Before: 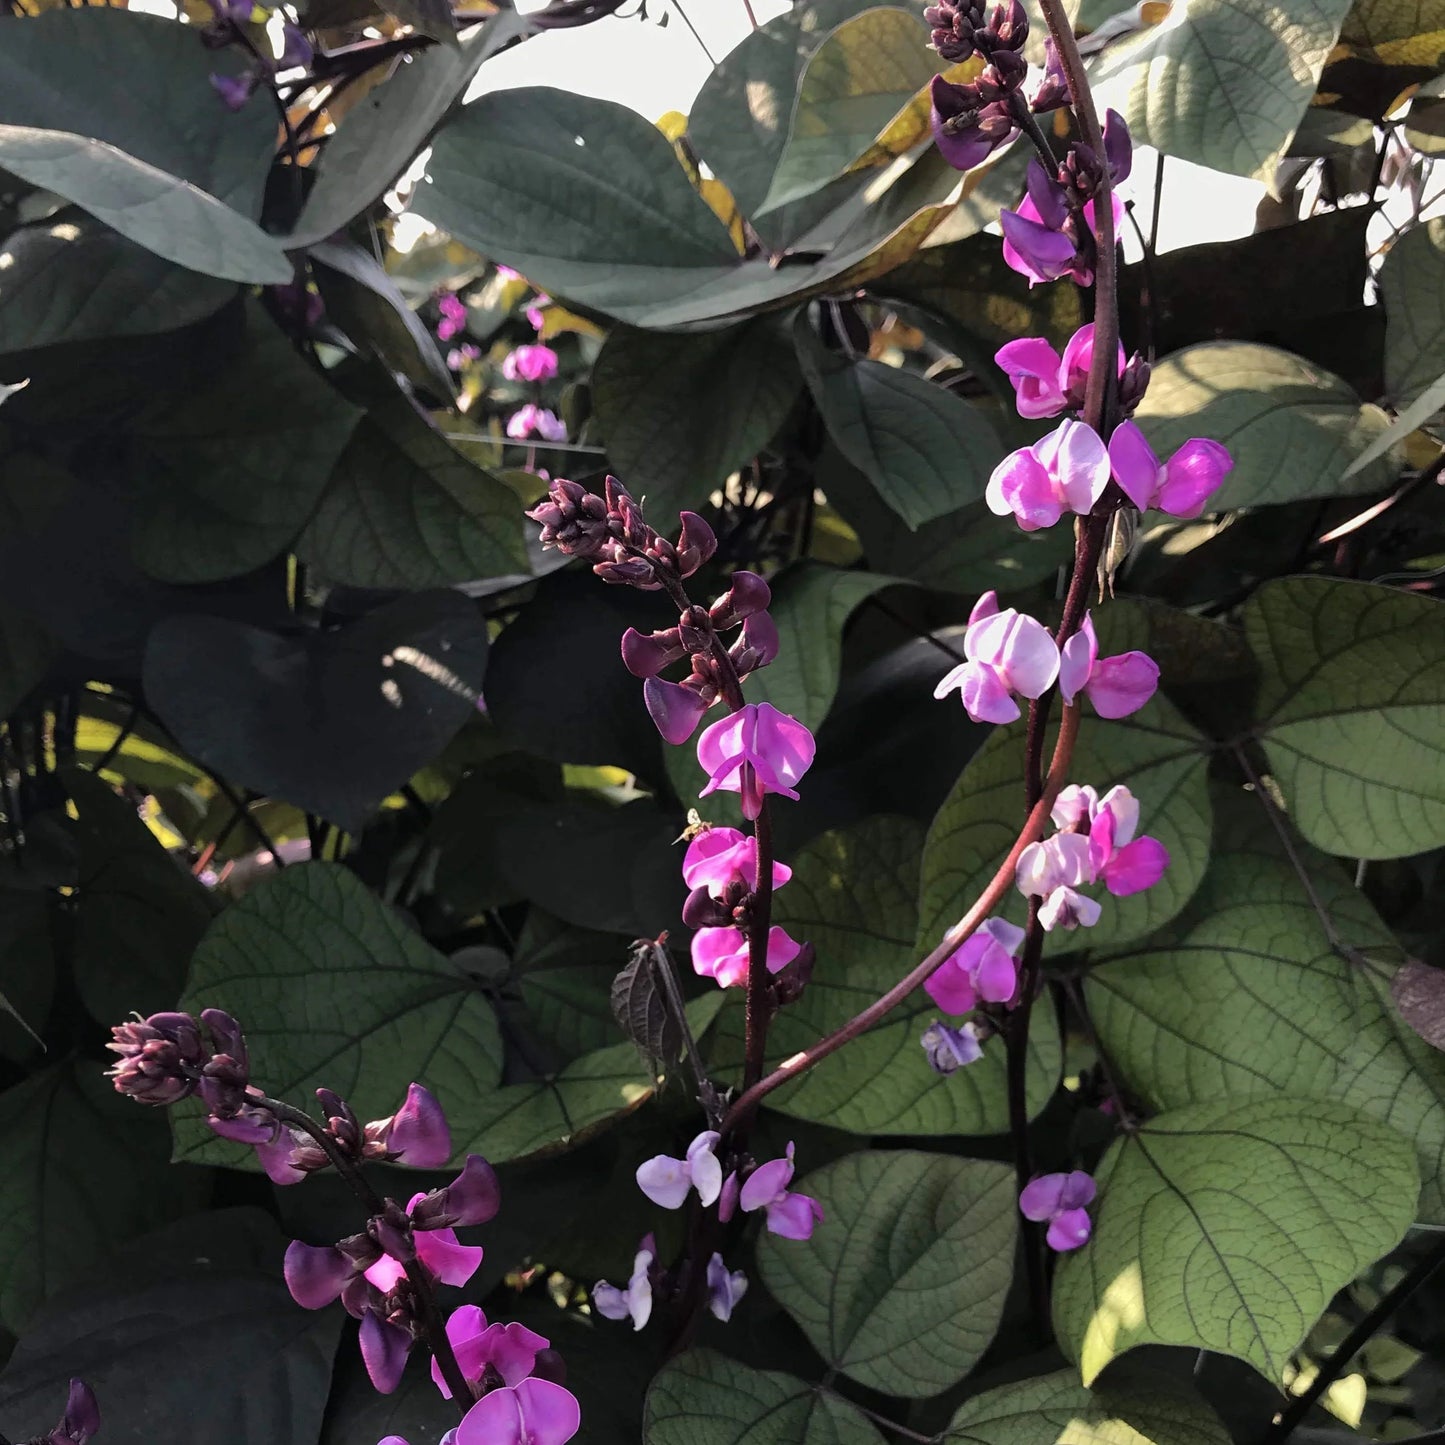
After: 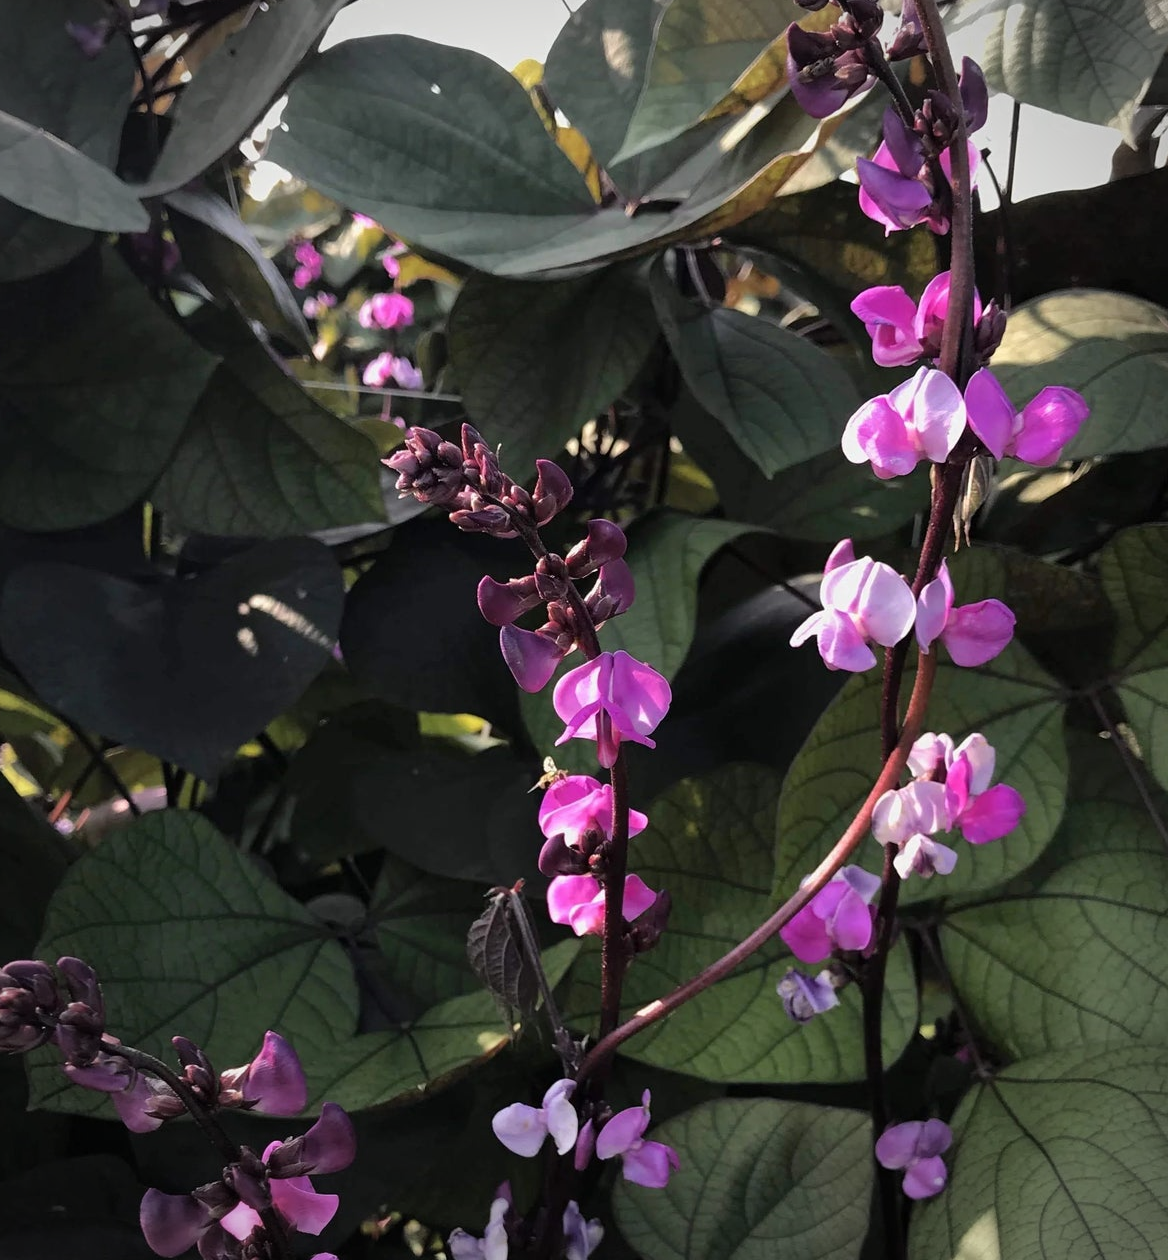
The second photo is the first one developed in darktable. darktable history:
vignetting: on, module defaults
crop: left 10.005%, top 3.642%, right 9.153%, bottom 9.118%
